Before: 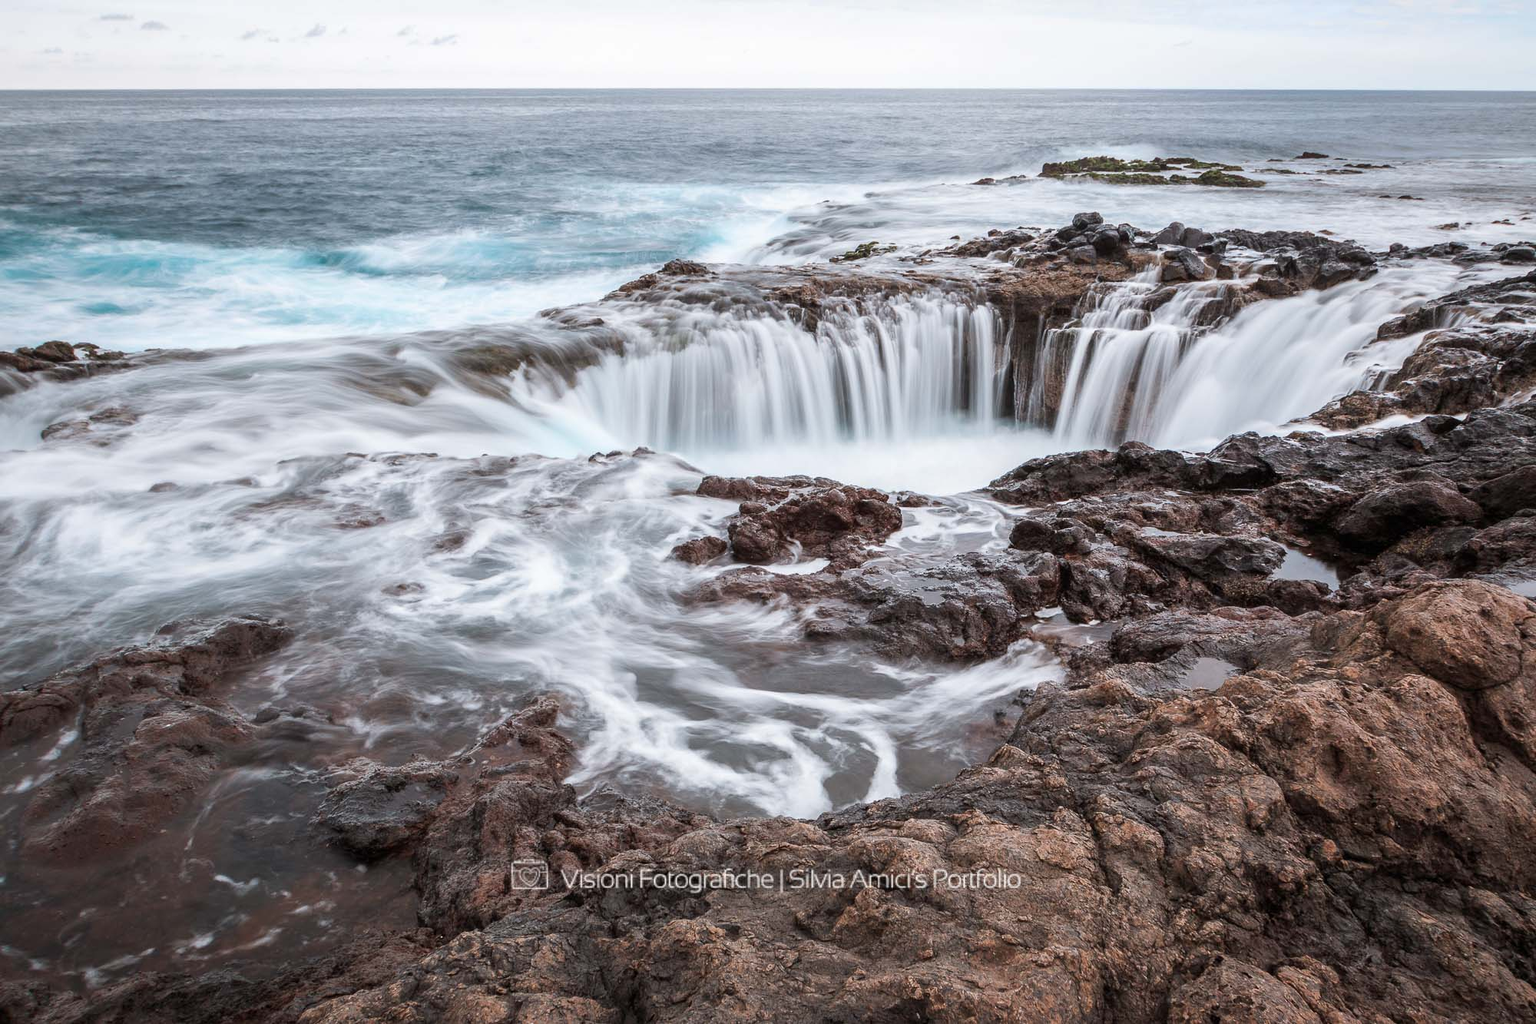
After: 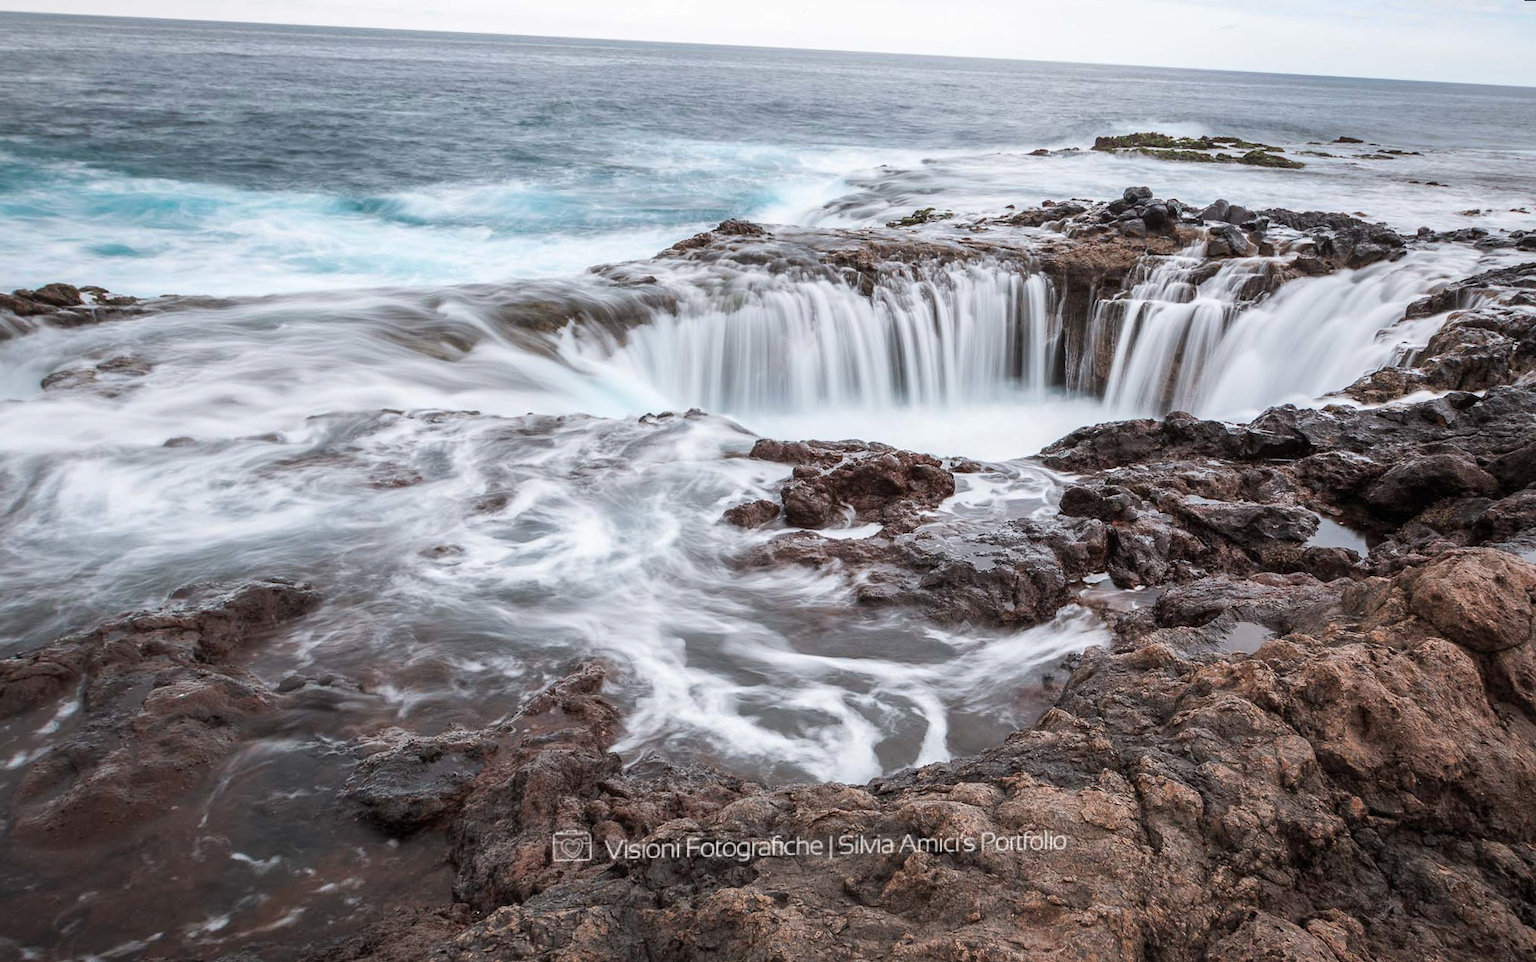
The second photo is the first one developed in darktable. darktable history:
contrast brightness saturation: saturation -0.05
rotate and perspective: rotation 0.679°, lens shift (horizontal) 0.136, crop left 0.009, crop right 0.991, crop top 0.078, crop bottom 0.95
